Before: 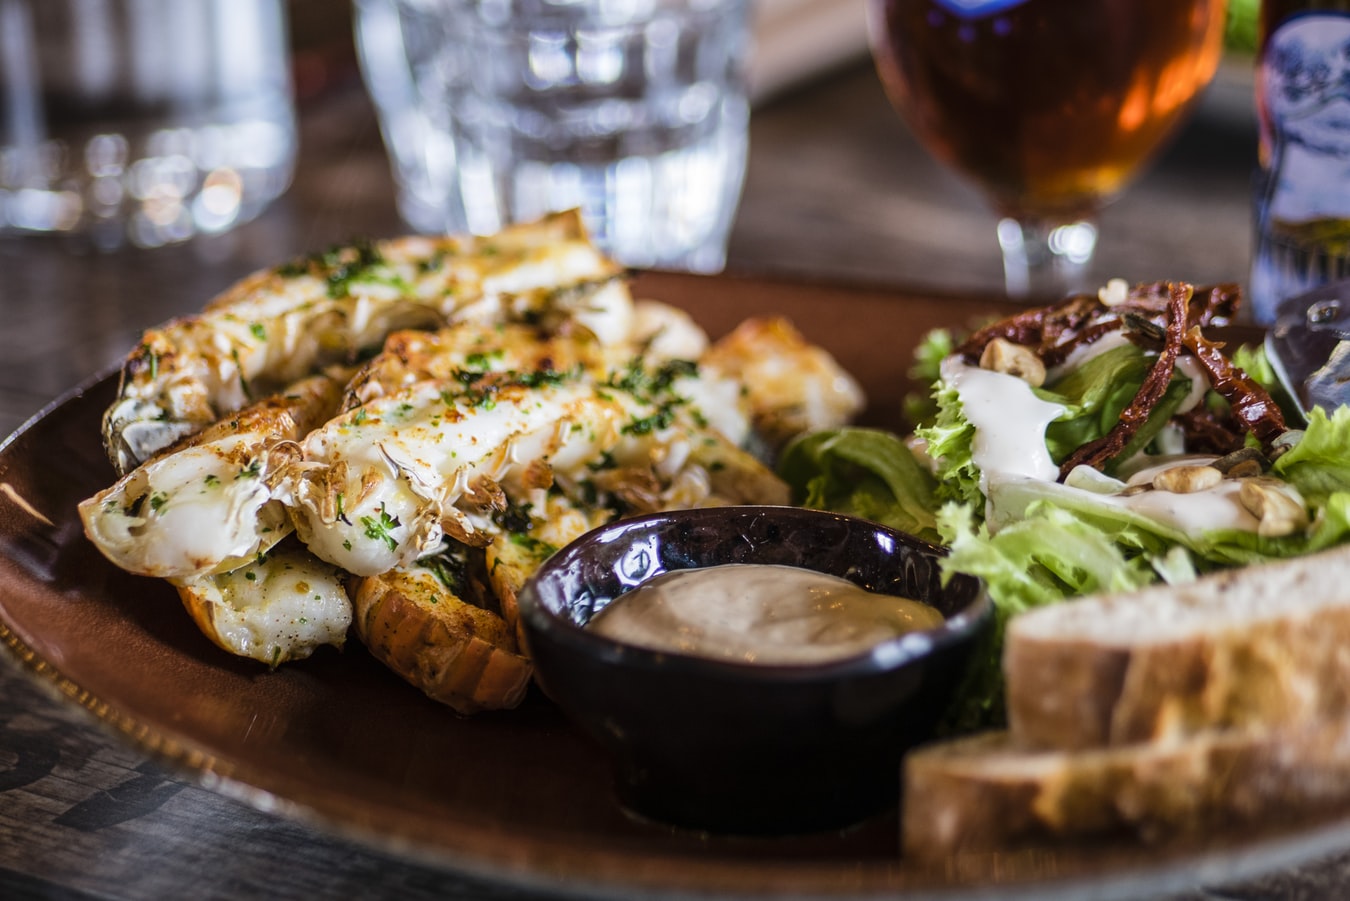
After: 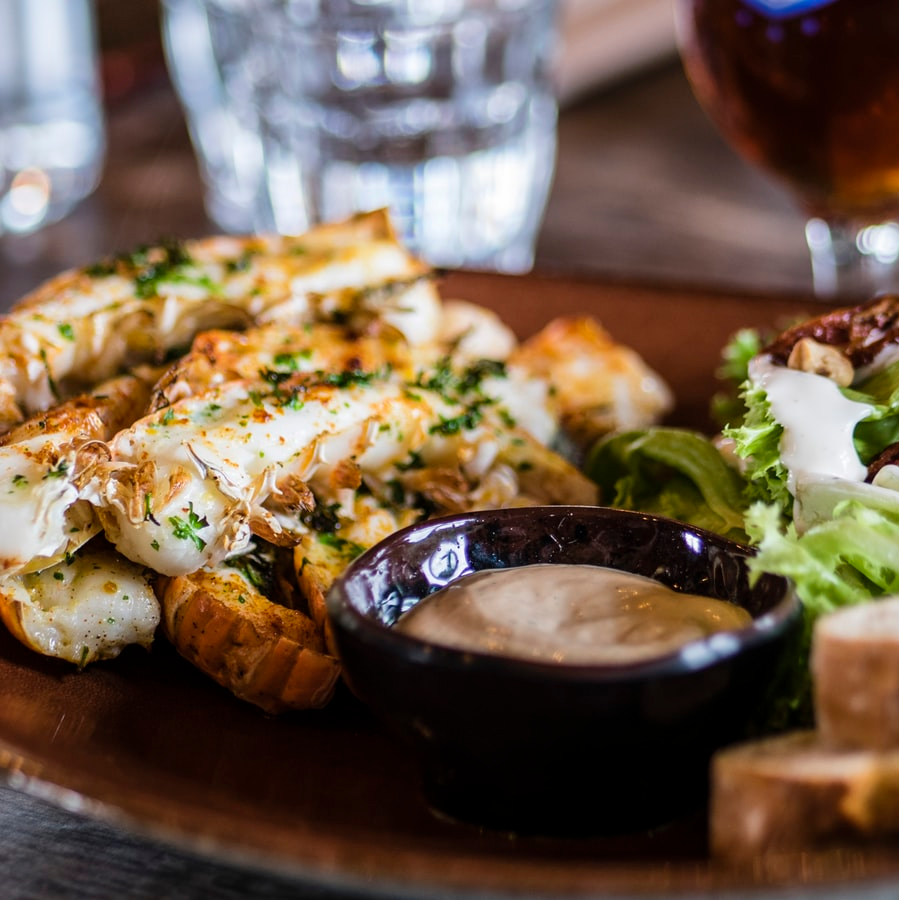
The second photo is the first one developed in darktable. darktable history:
crop and rotate: left 14.286%, right 19.105%
